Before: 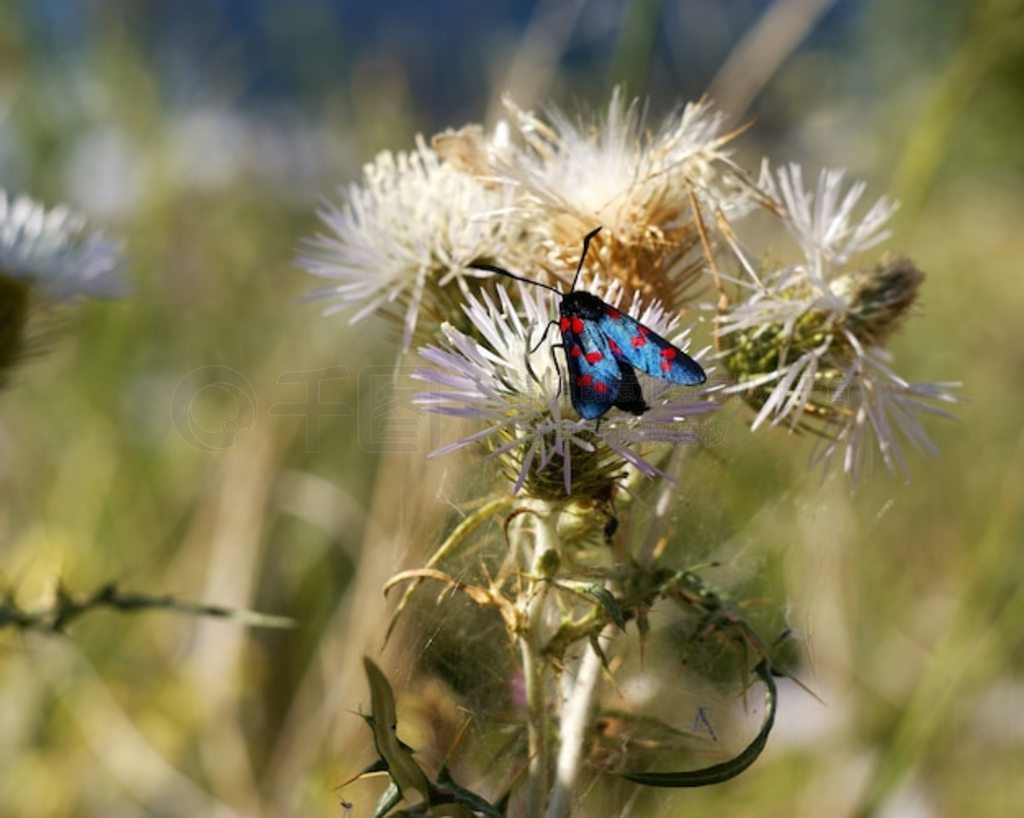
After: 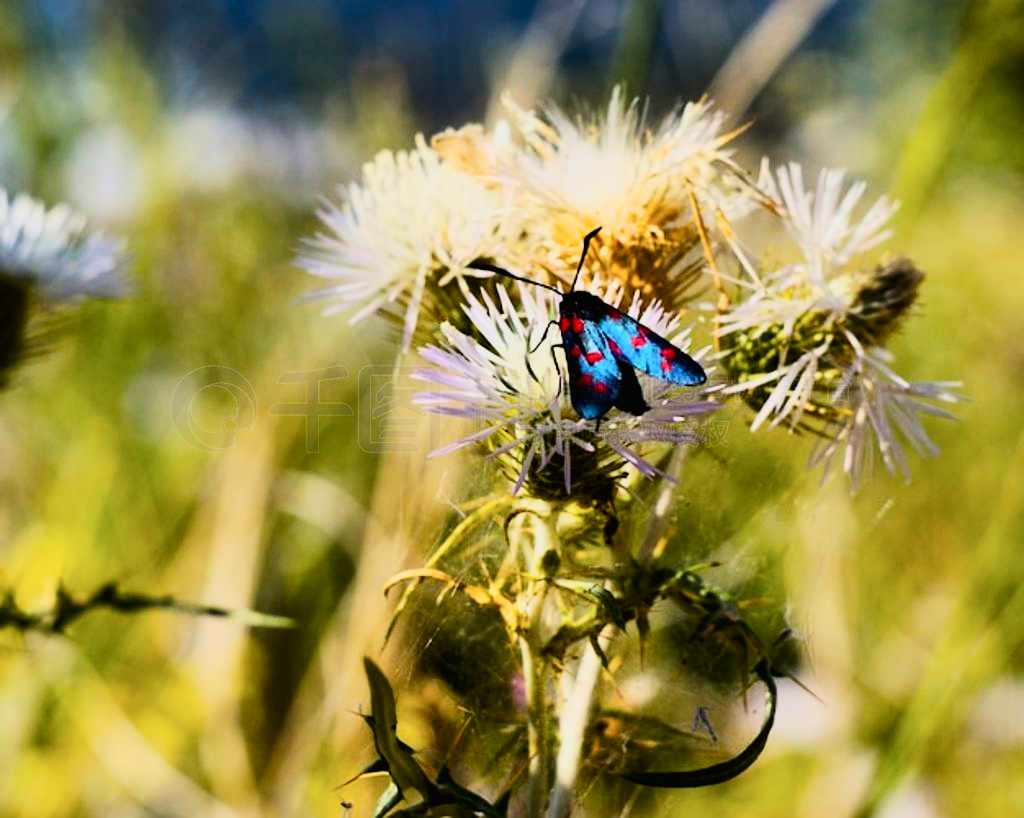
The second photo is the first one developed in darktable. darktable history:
shadows and highlights: shadows 36.87, highlights -27.25, soften with gaussian
filmic rgb: middle gray luminance 12.76%, black relative exposure -10.1 EV, white relative exposure 3.47 EV, target black luminance 0%, hardness 5.66, latitude 44.84%, contrast 1.216, highlights saturation mix 4.48%, shadows ↔ highlights balance 27.09%, color science v6 (2022), iterations of high-quality reconstruction 0
tone curve: curves: ch0 [(0, 0.012) (0.052, 0.04) (0.107, 0.086) (0.269, 0.266) (0.471, 0.503) (0.731, 0.771) (0.921, 0.909) (0.999, 0.951)]; ch1 [(0, 0) (0.339, 0.298) (0.402, 0.363) (0.444, 0.415) (0.485, 0.469) (0.494, 0.493) (0.504, 0.501) (0.525, 0.534) (0.555, 0.593) (0.594, 0.648) (1, 1)]; ch2 [(0, 0) (0.48, 0.48) (0.504, 0.5) (0.535, 0.557) (0.581, 0.623) (0.649, 0.683) (0.824, 0.815) (1, 1)], color space Lab, linked channels, preserve colors none
contrast brightness saturation: contrast 0.241, brightness 0.086
color balance rgb: linear chroma grading › global chroma 8.751%, perceptual saturation grading › global saturation 31.227%, global vibrance 20%
